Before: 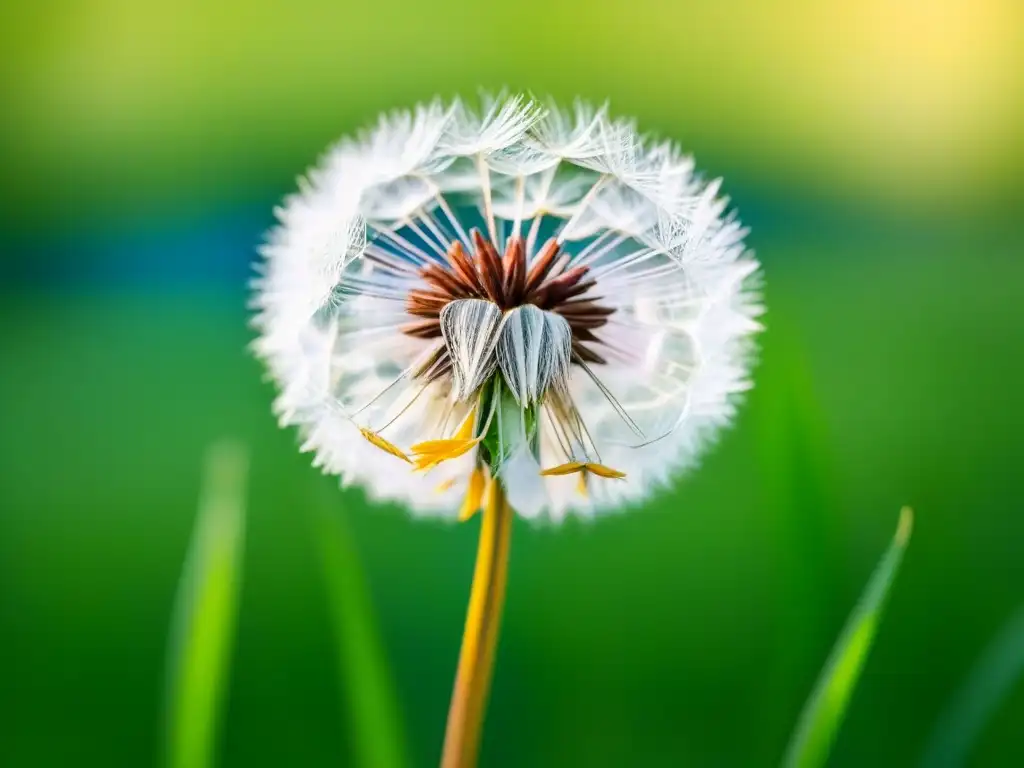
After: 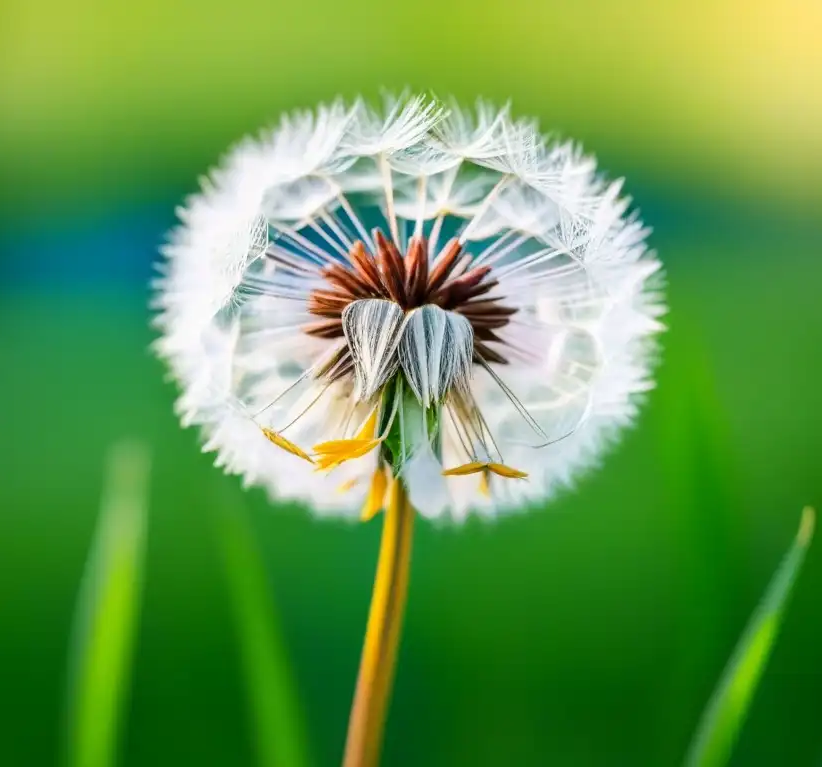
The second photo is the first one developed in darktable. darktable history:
crop and rotate: left 9.6%, right 10.109%
